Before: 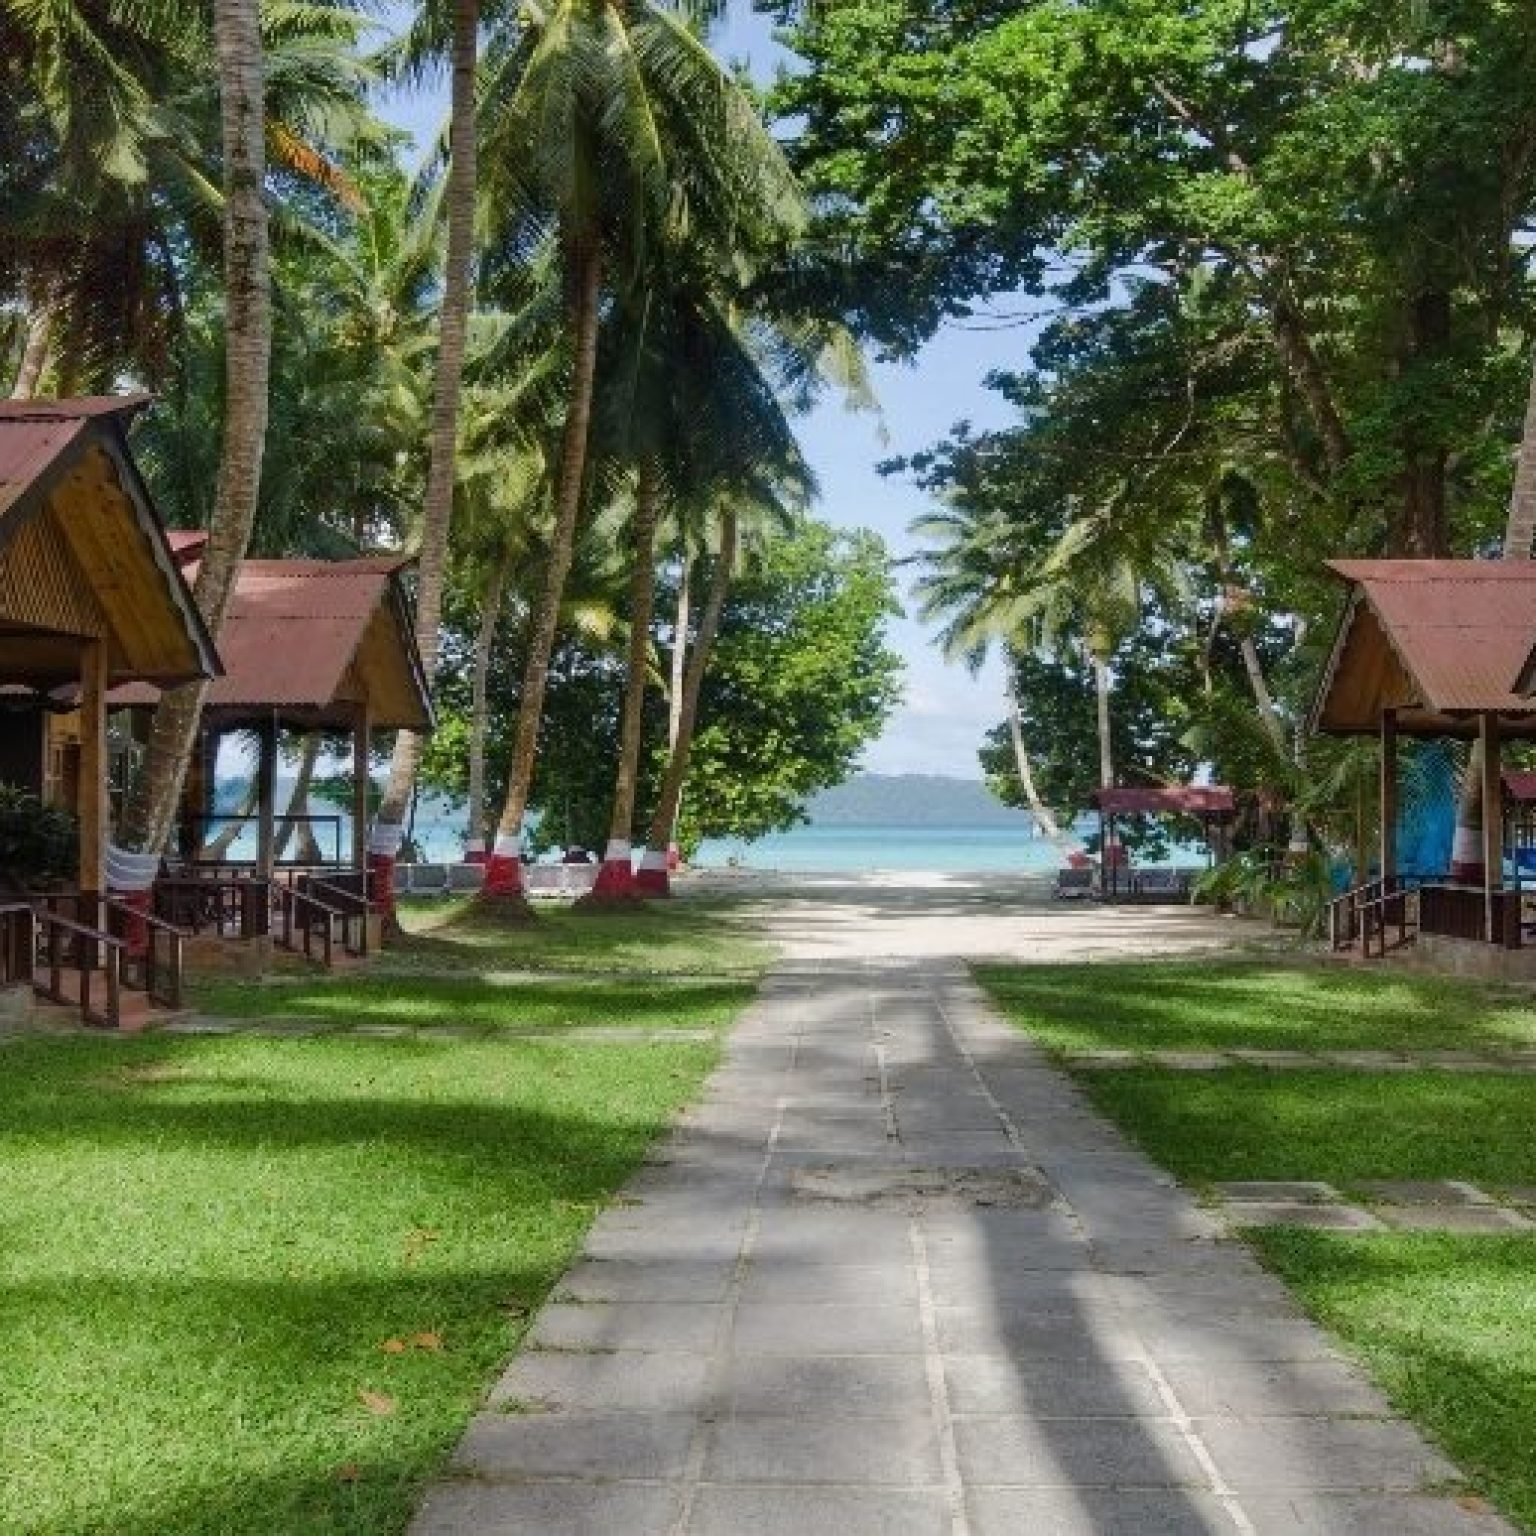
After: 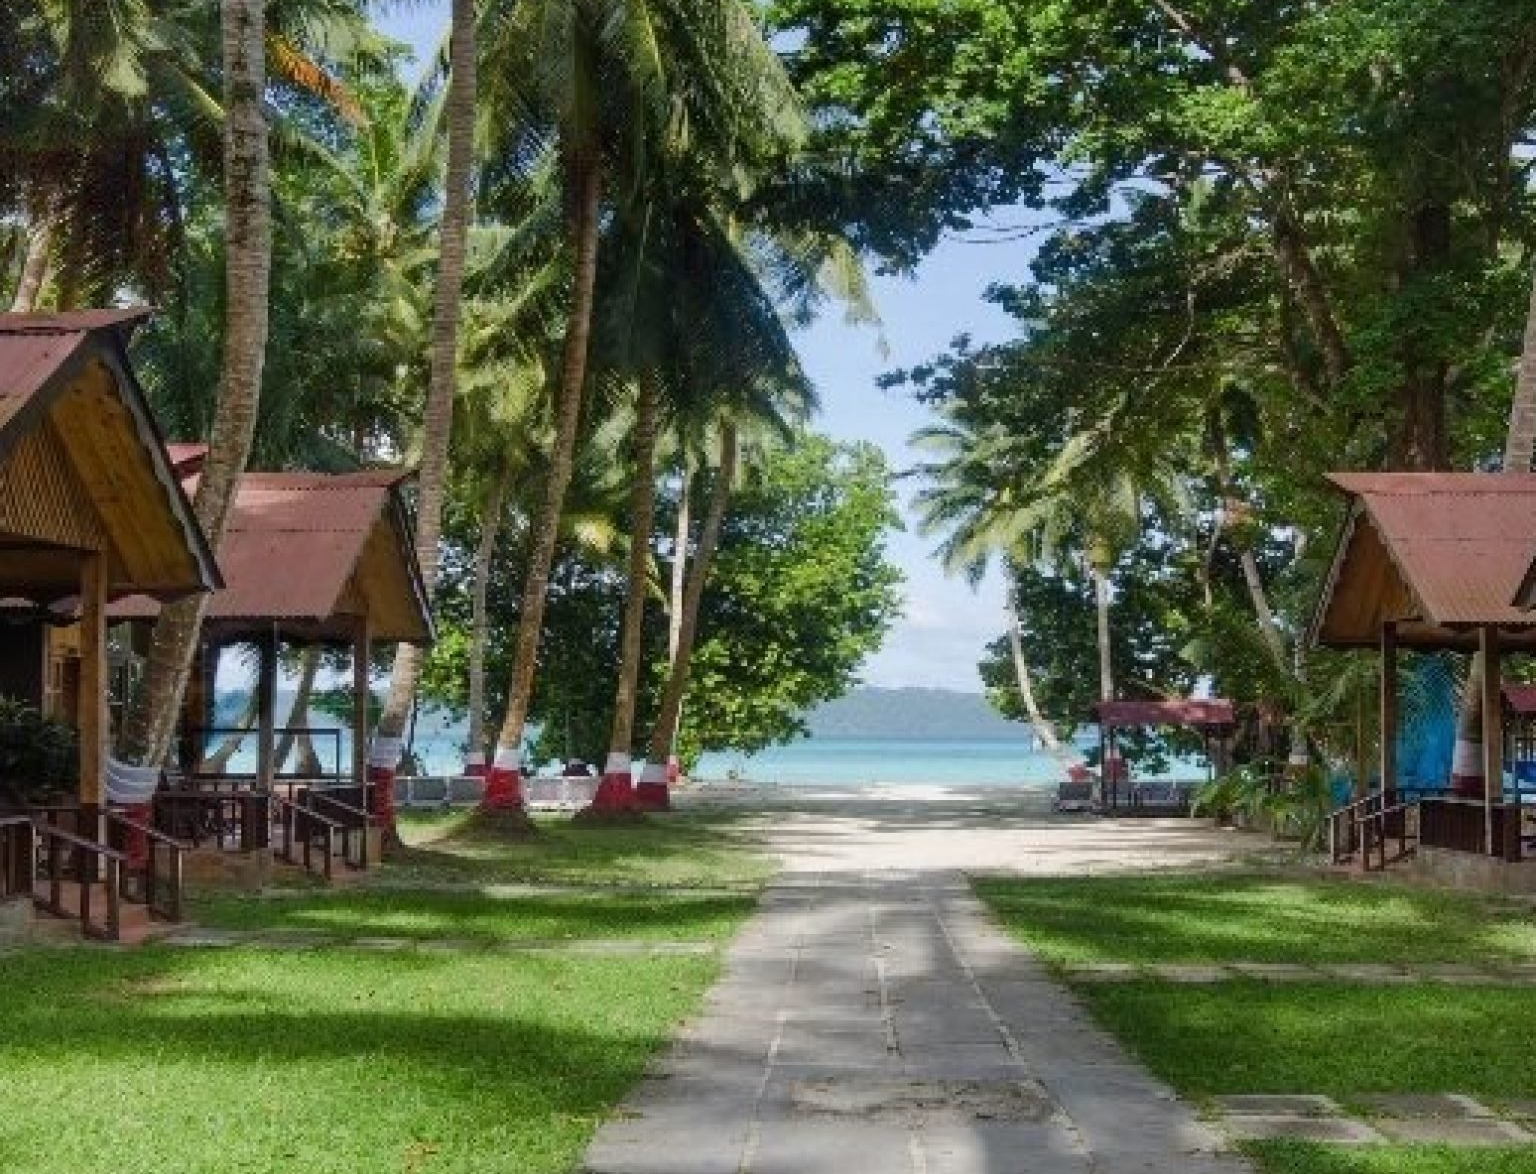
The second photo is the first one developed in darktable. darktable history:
crop: top 5.687%, bottom 17.821%
base curve: preserve colors none
